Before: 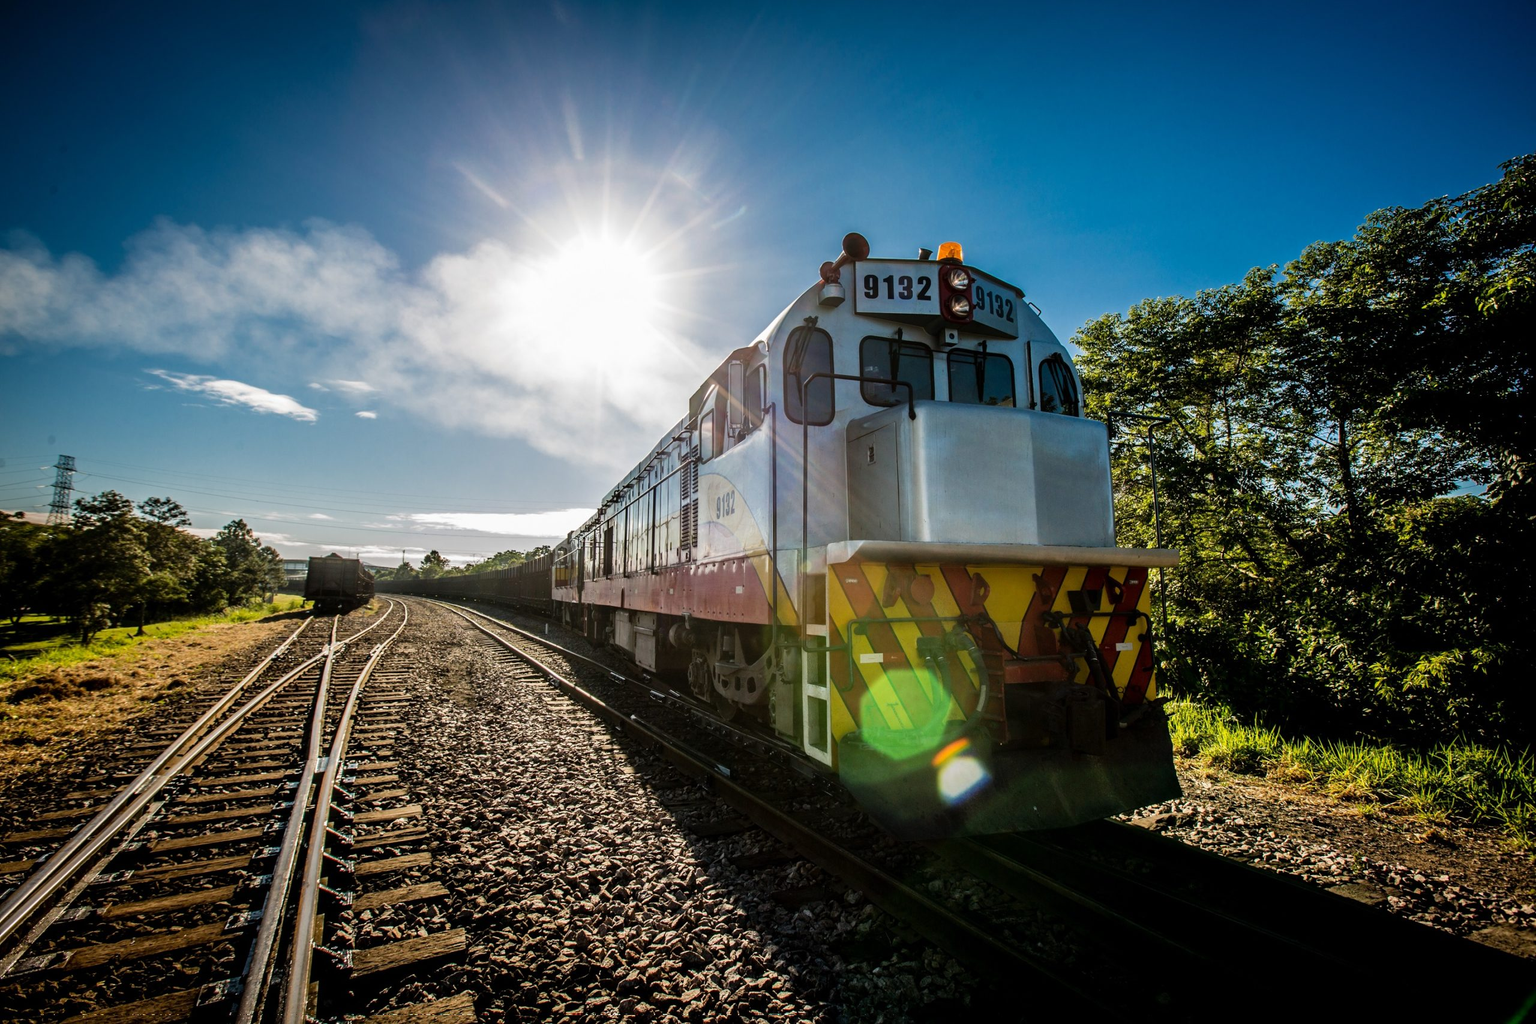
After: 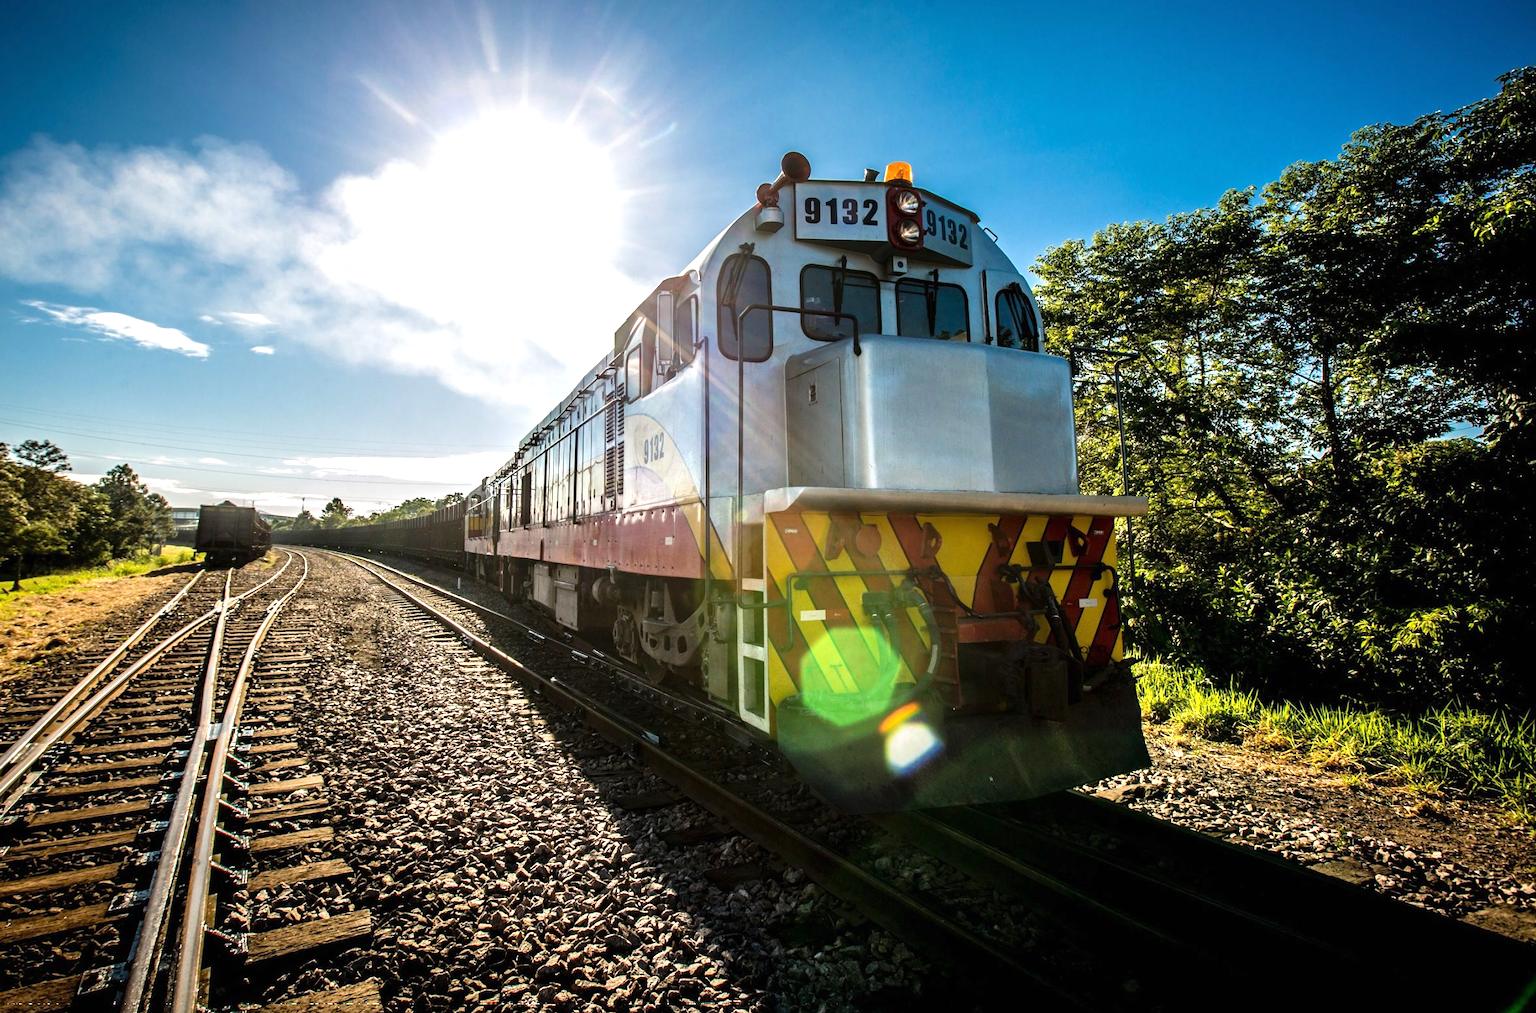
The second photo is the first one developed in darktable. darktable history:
crop and rotate: left 8.176%, top 9.193%
exposure: black level correction 0, exposure 0.698 EV, compensate exposure bias true, compensate highlight preservation false
